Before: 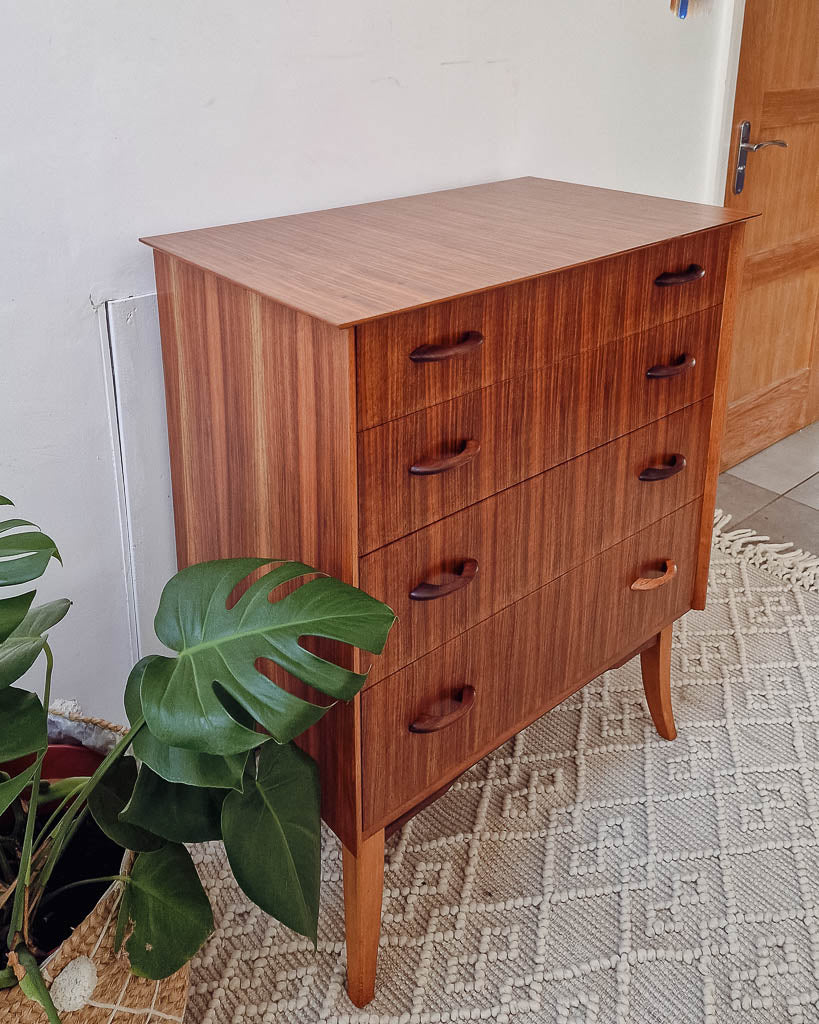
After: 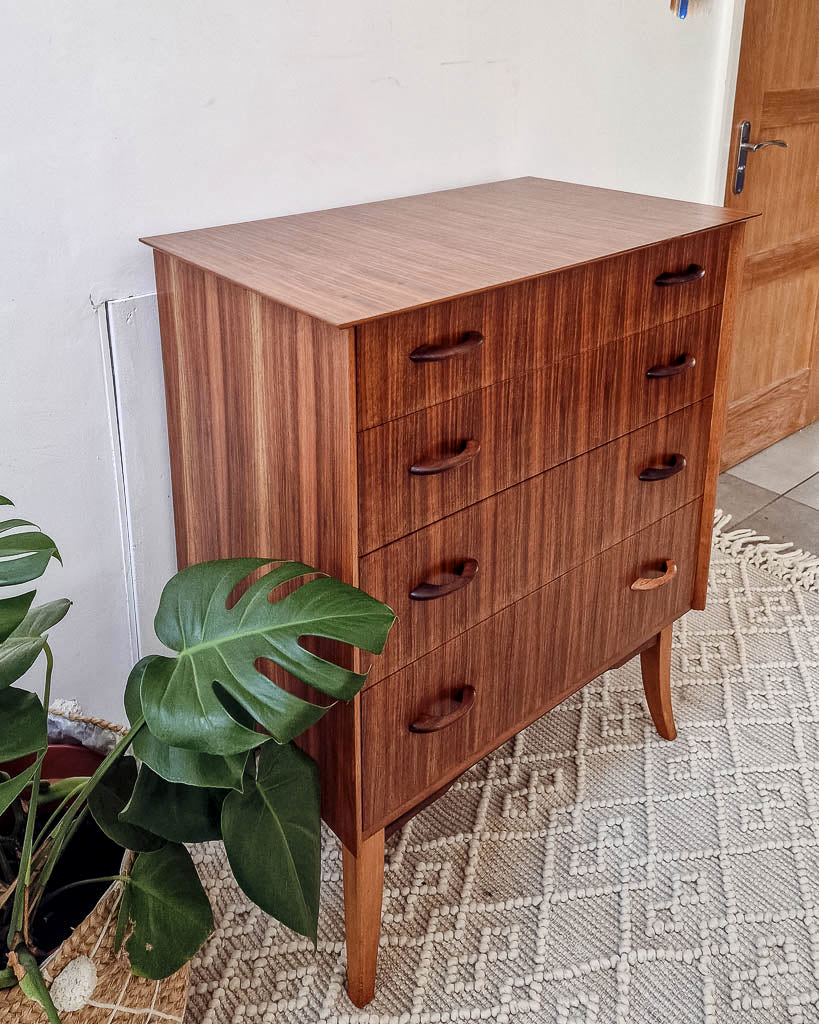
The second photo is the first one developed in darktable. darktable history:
color zones: curves: ch0 [(0.068, 0.464) (0.25, 0.5) (0.48, 0.508) (0.75, 0.536) (0.886, 0.476) (0.967, 0.456)]; ch1 [(0.066, 0.456) (0.25, 0.5) (0.616, 0.508) (0.746, 0.56) (0.934, 0.444)], mix 27.97%
levels: mode automatic, levels [0.514, 0.759, 1]
contrast brightness saturation: contrast 0.15, brightness 0.054
local contrast: on, module defaults
